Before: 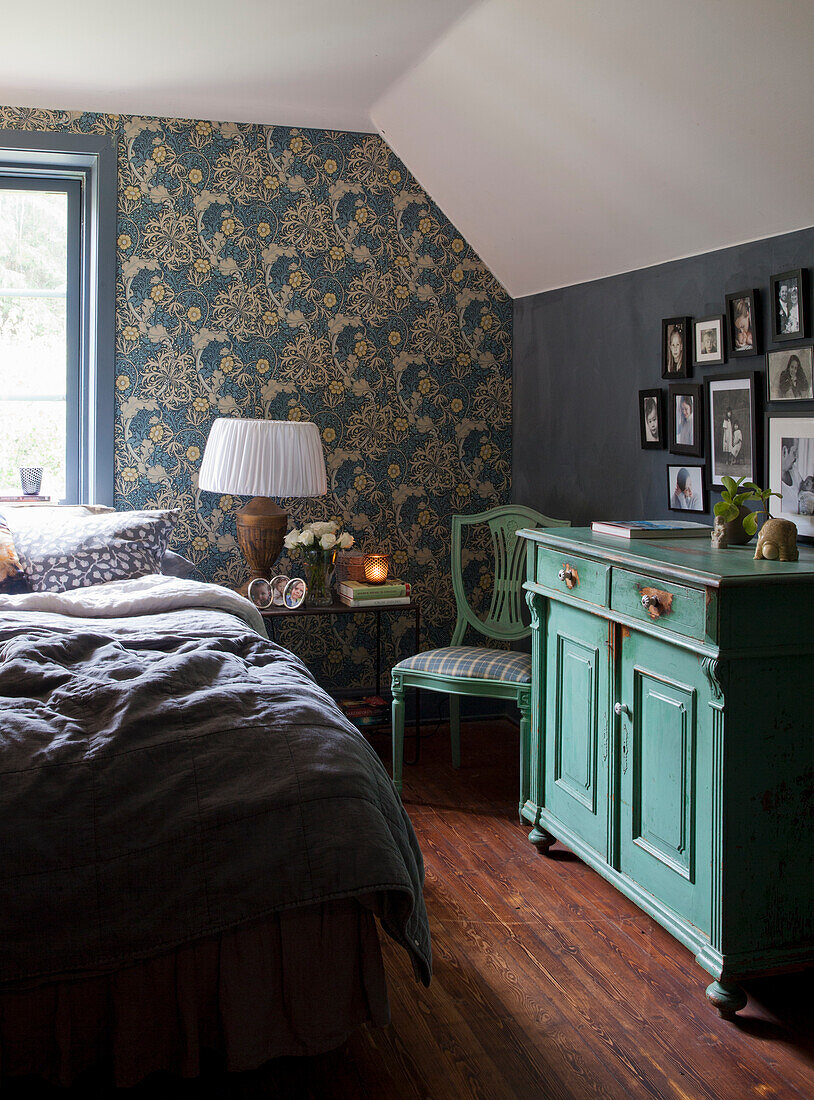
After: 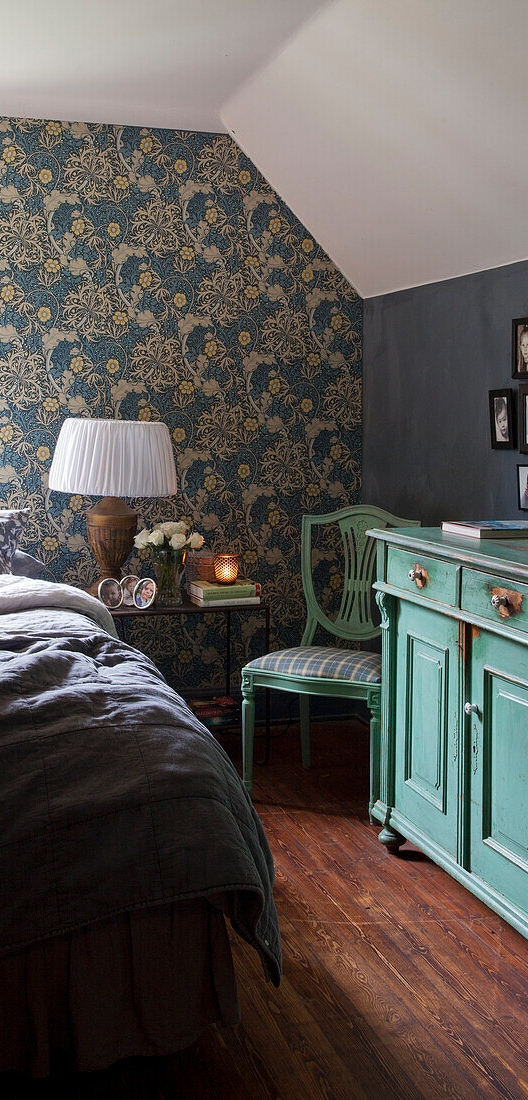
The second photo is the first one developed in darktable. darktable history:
crop and rotate: left 18.537%, right 16.507%
